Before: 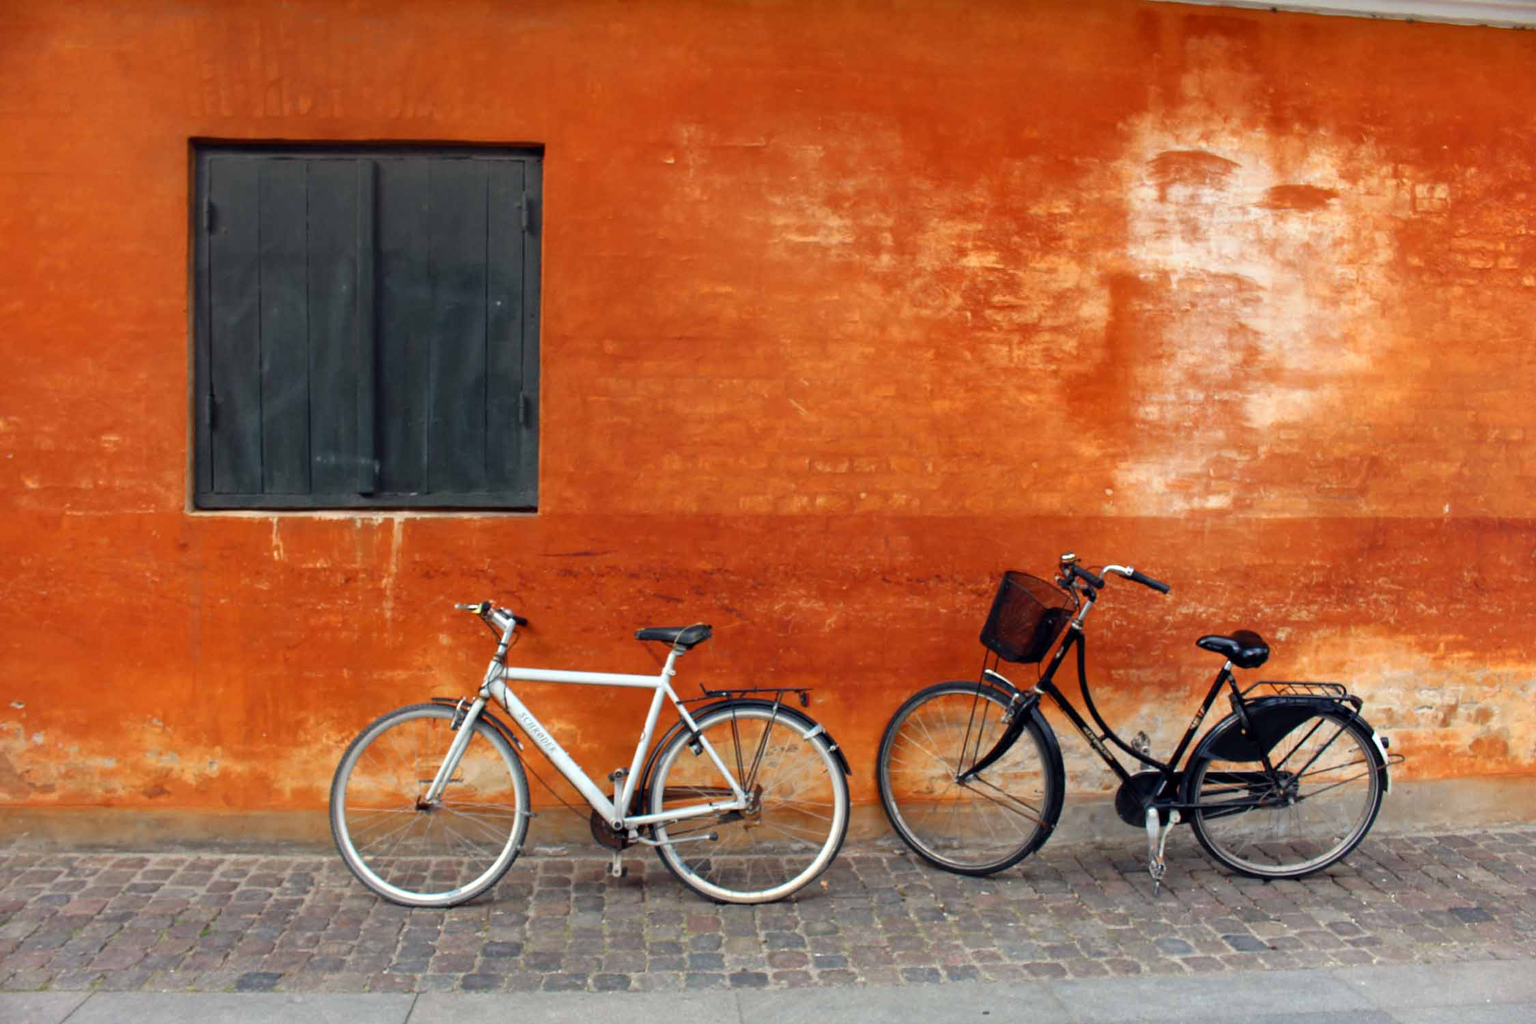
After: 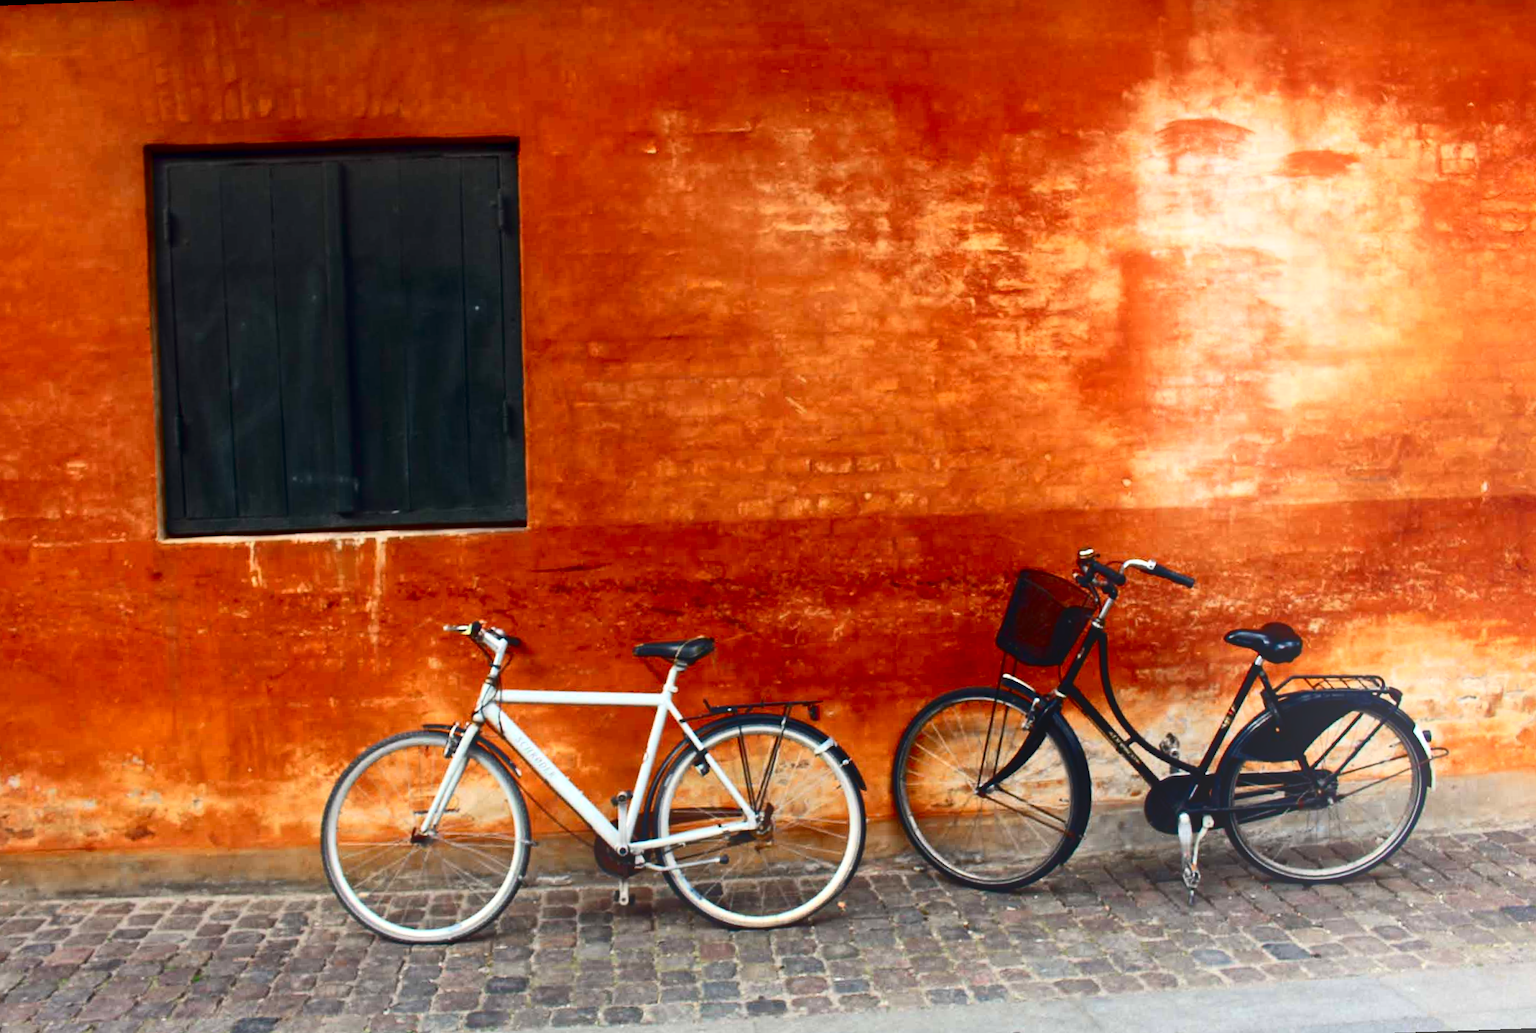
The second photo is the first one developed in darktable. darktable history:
rotate and perspective: rotation -2.12°, lens shift (vertical) 0.009, lens shift (horizontal) -0.008, automatic cropping original format, crop left 0.036, crop right 0.964, crop top 0.05, crop bottom 0.959
contrast brightness saturation: contrast 0.32, brightness -0.08, saturation 0.17
bloom: size 38%, threshold 95%, strength 30%
